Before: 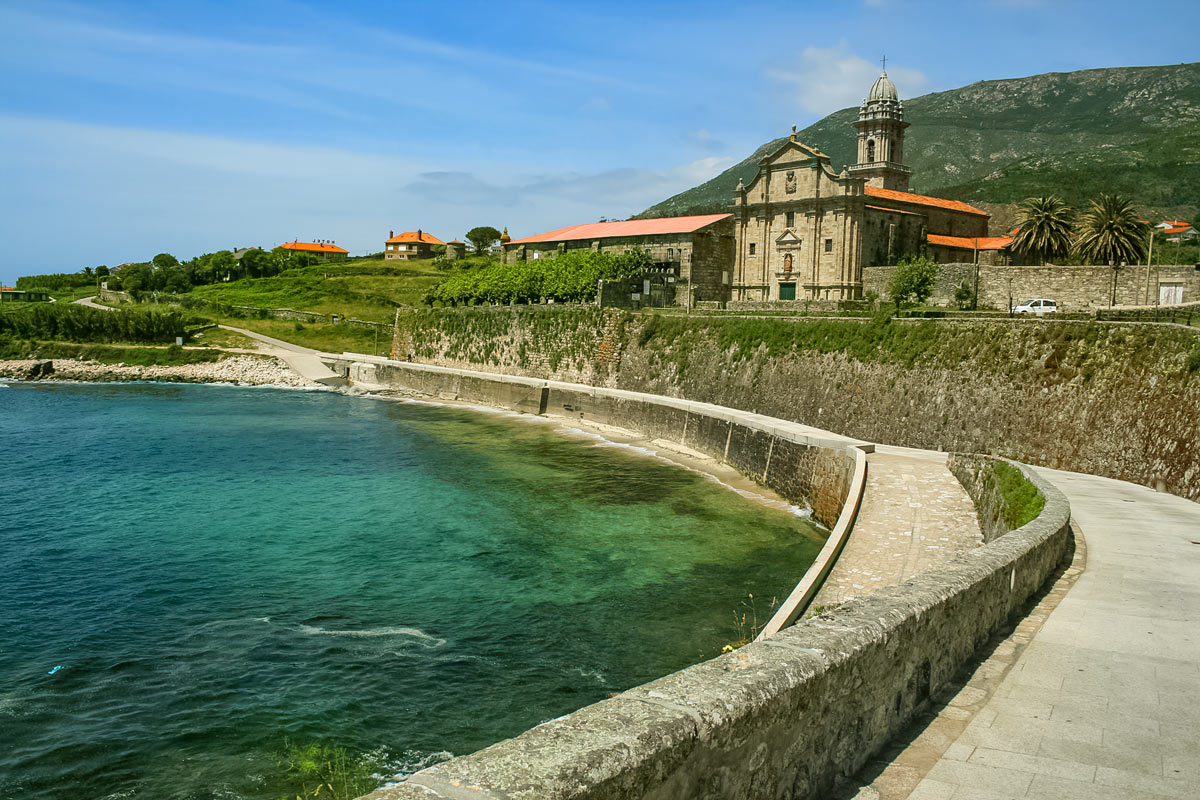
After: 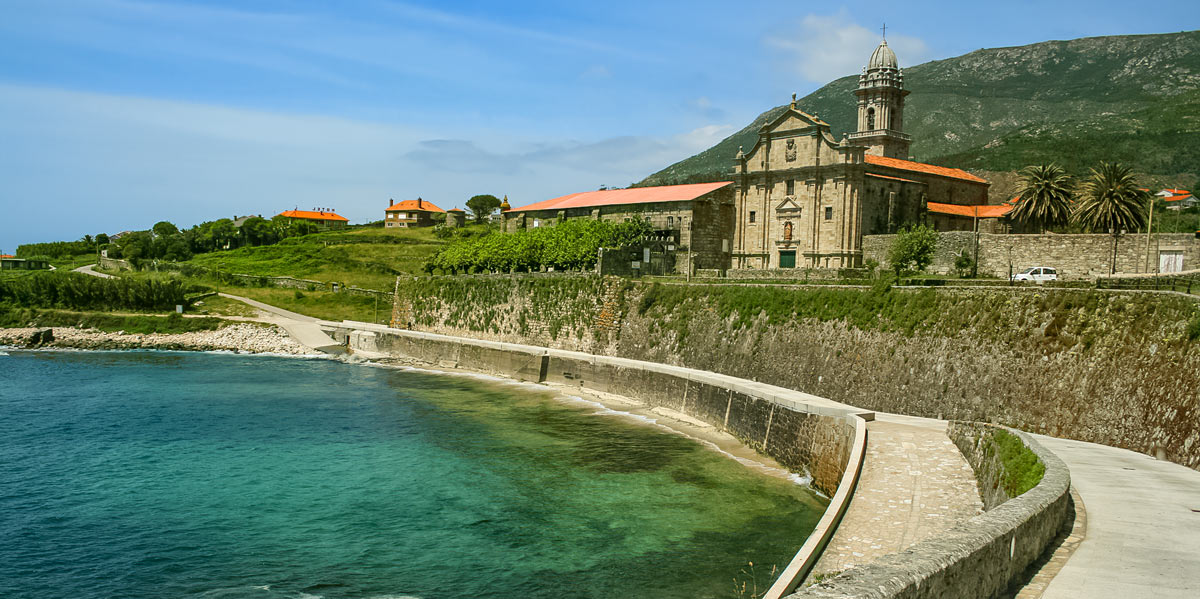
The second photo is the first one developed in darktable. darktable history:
crop: top 4.038%, bottom 21.033%
